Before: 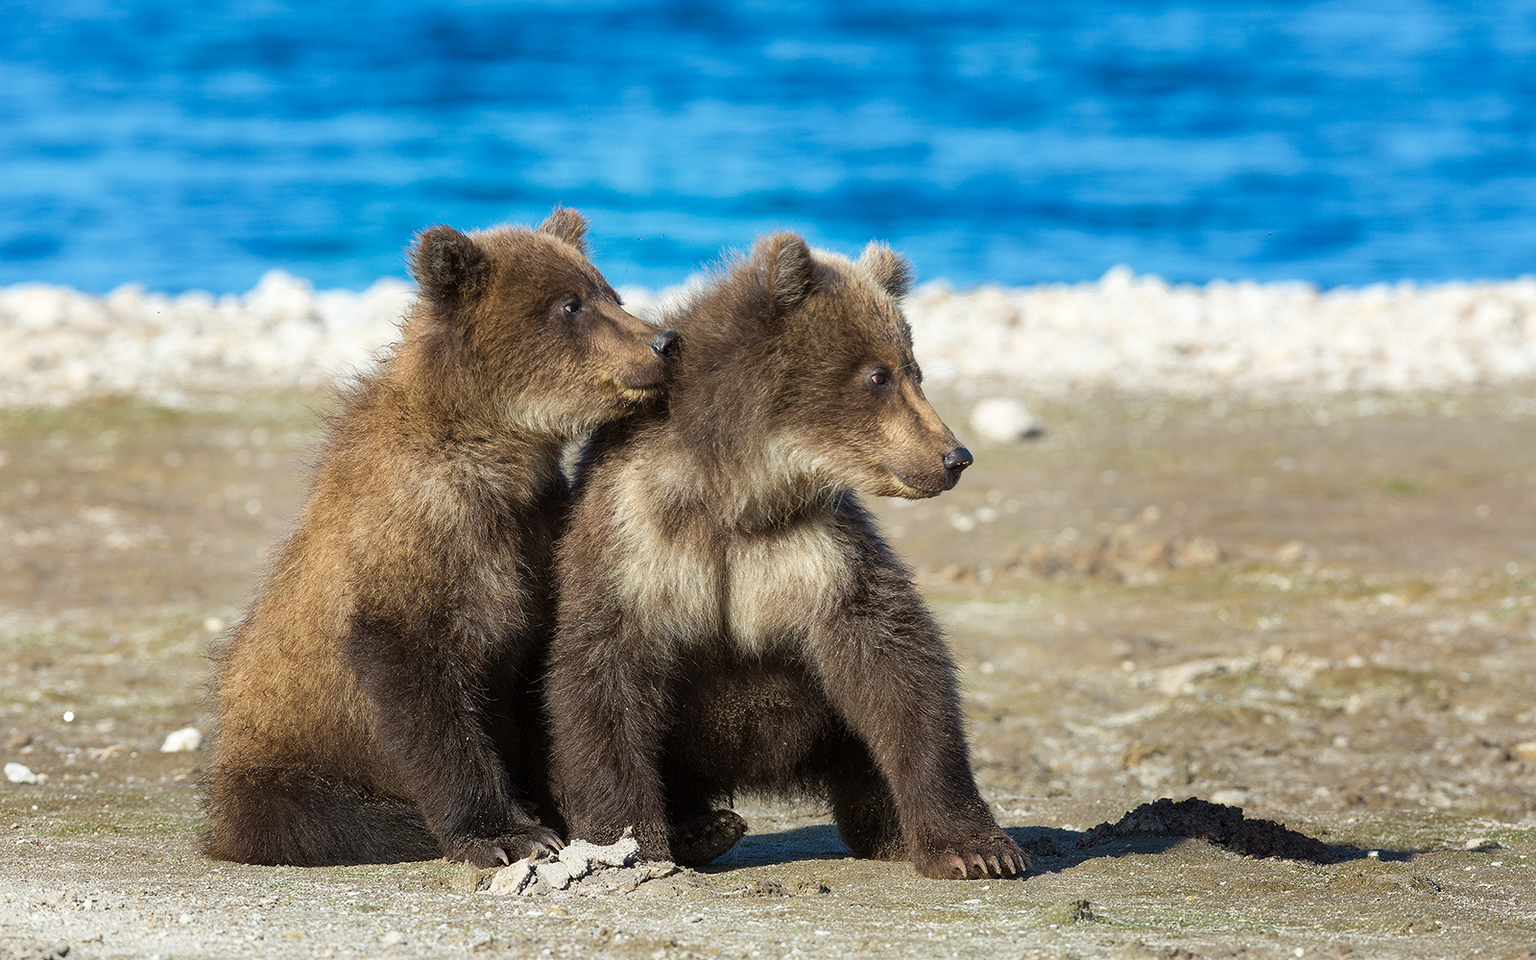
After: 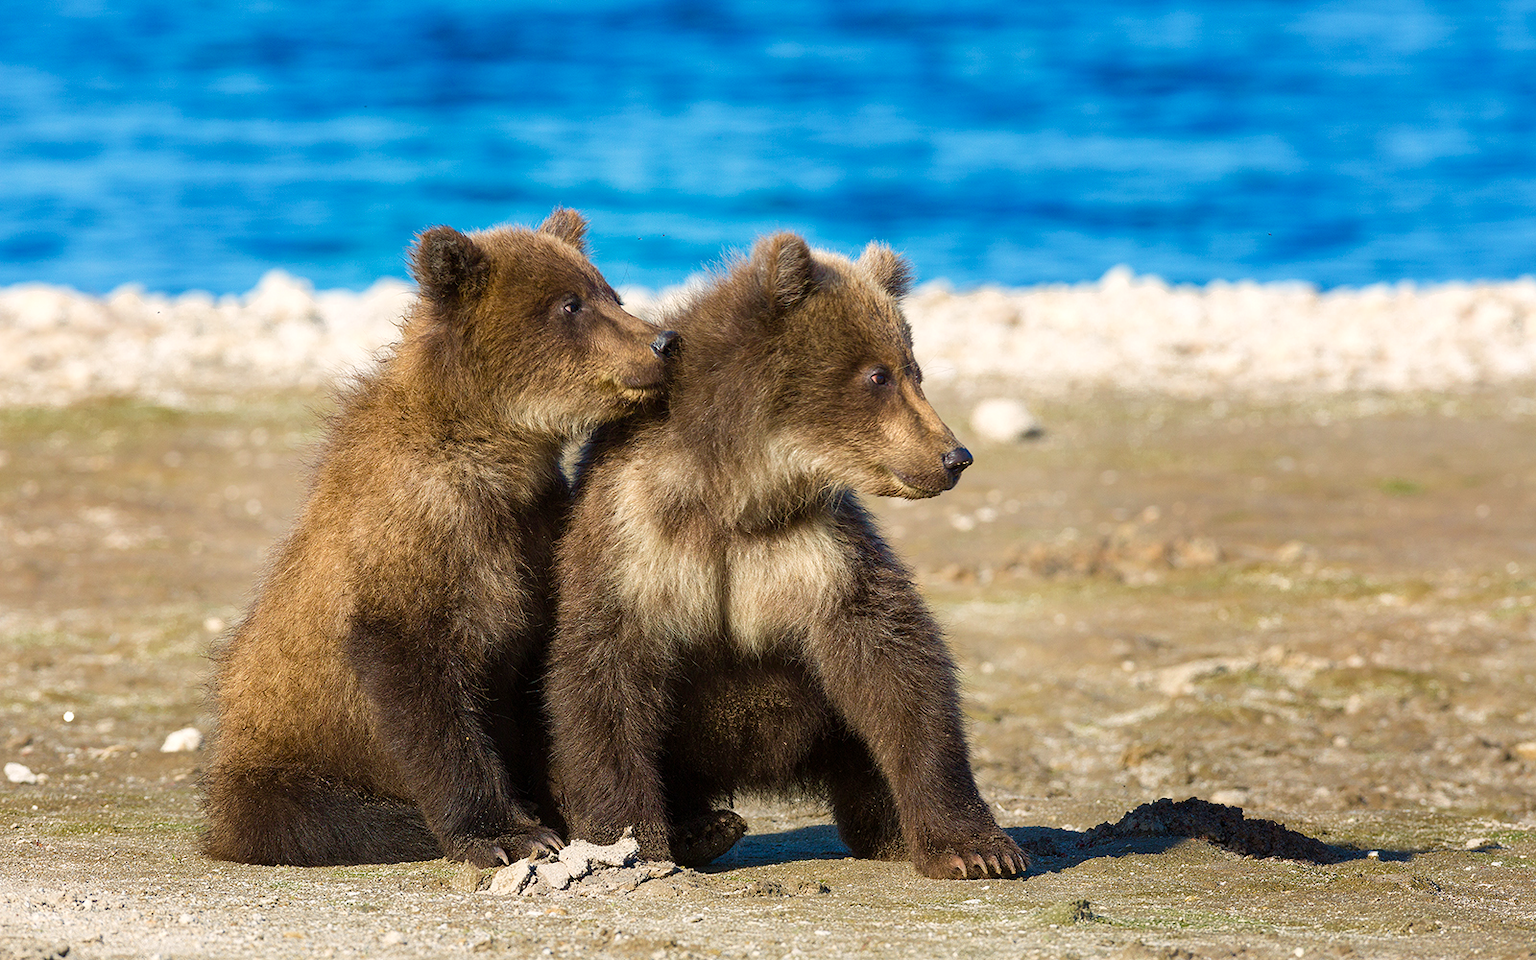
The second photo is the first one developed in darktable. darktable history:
velvia: on, module defaults
color balance rgb: highlights gain › chroma 1.716%, highlights gain › hue 54.9°, perceptual saturation grading › global saturation 20%, perceptual saturation grading › highlights -25.296%, perceptual saturation grading › shadows 26.028%, global vibrance 4.805%, contrast 2.62%
